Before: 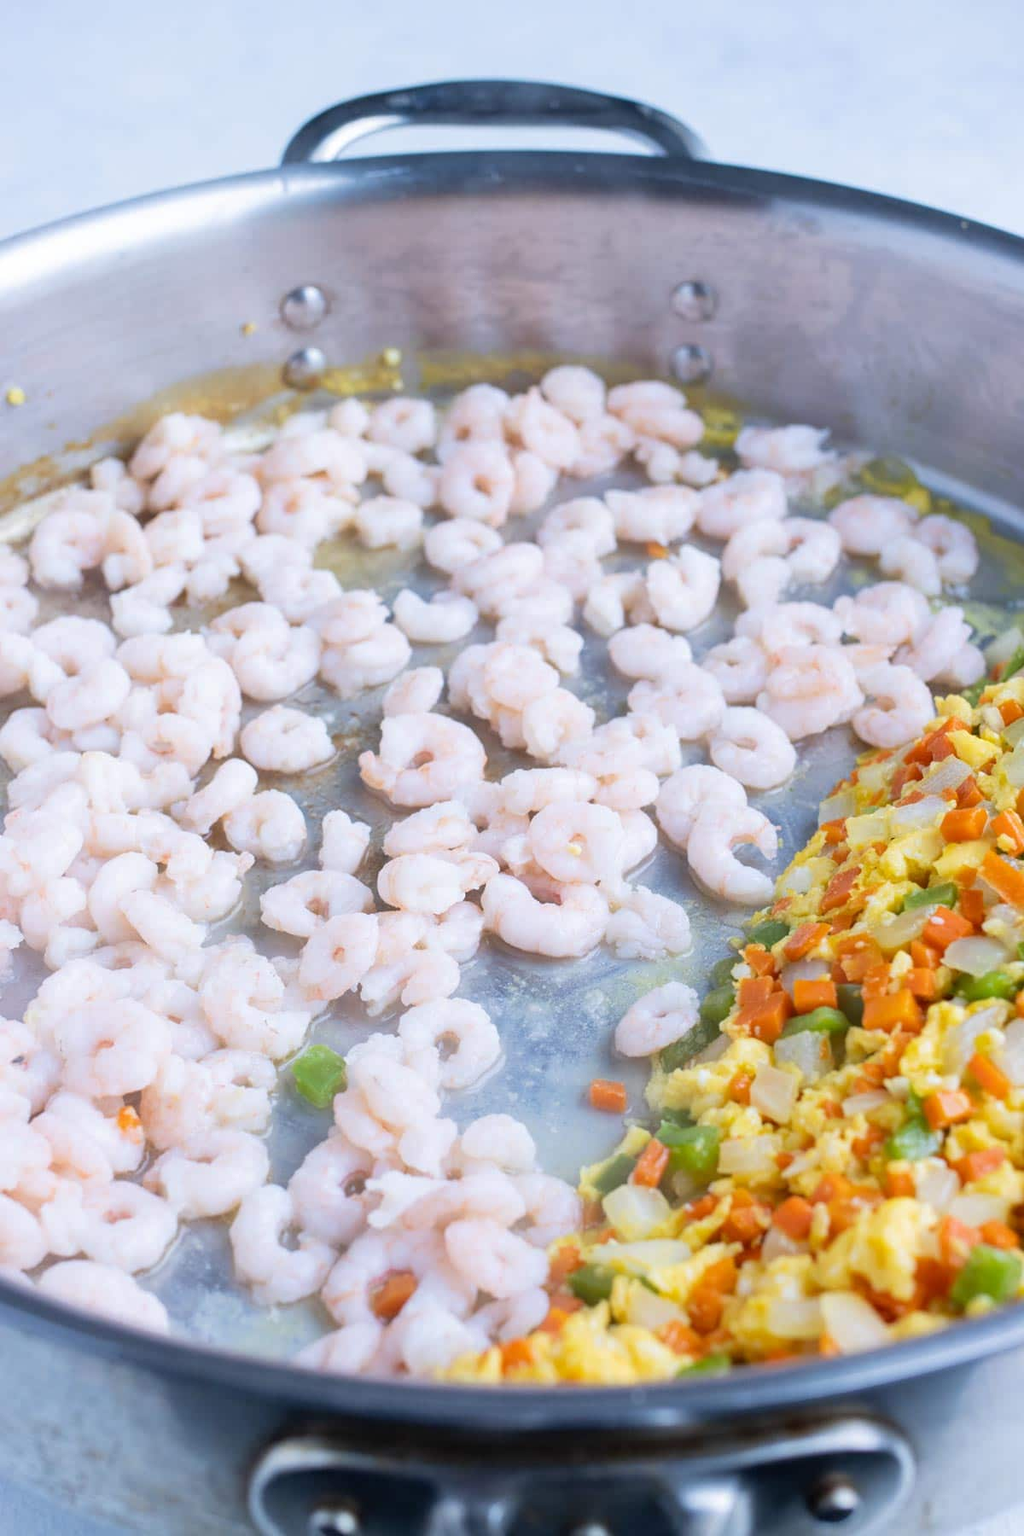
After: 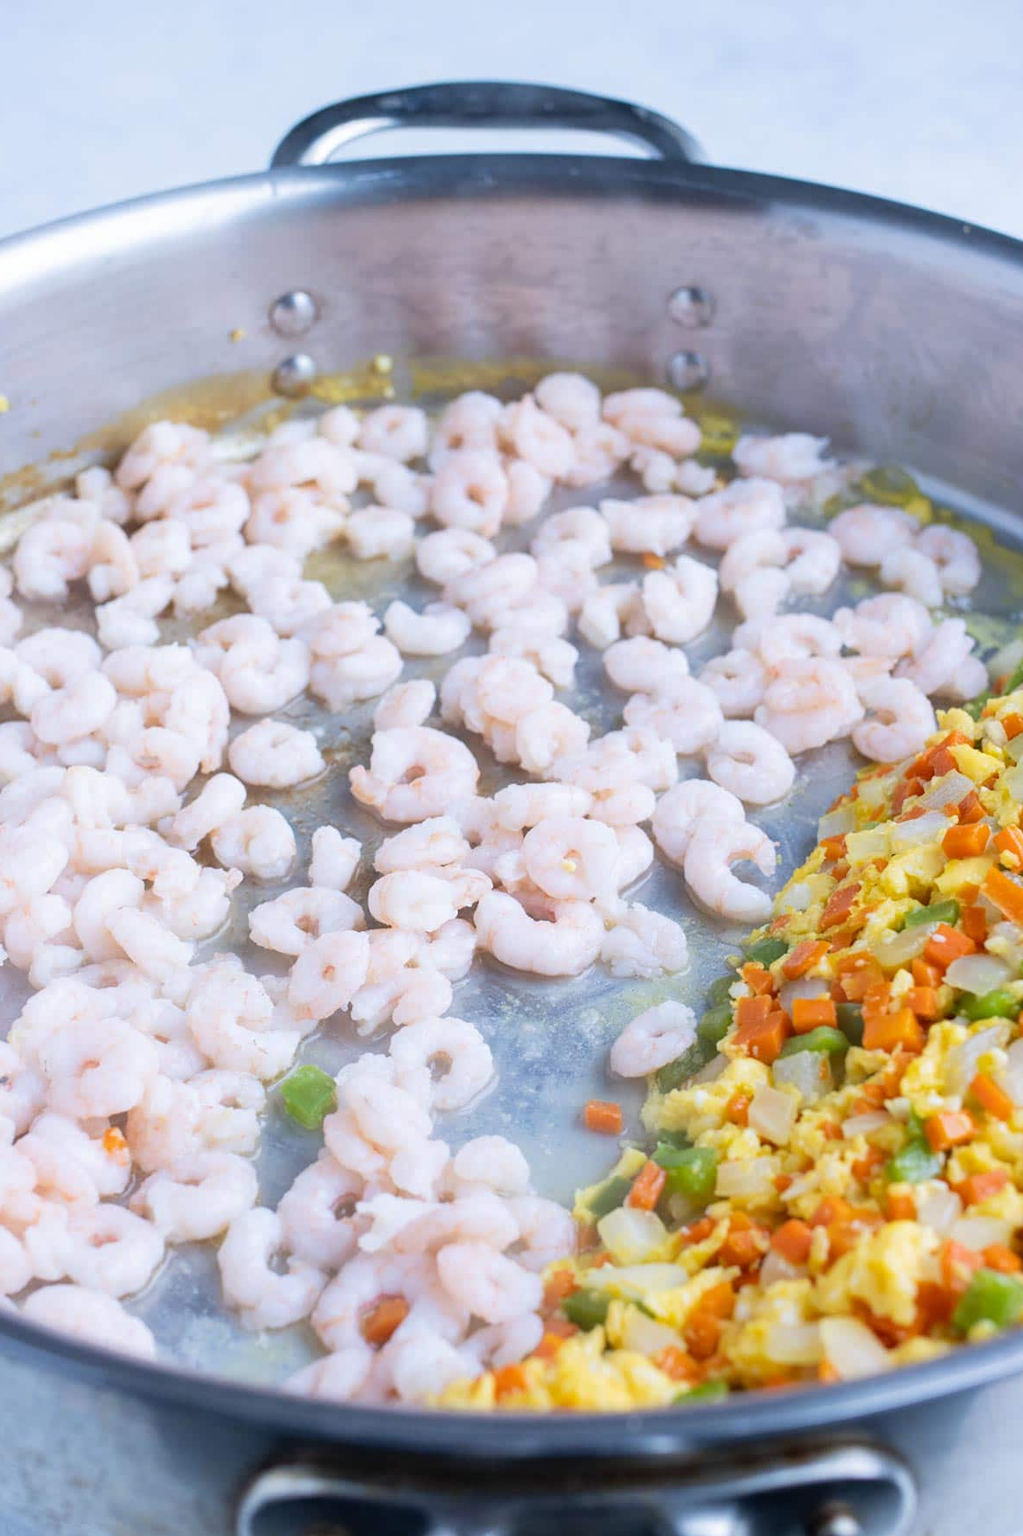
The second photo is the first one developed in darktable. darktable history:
crop: left 1.633%, right 0.271%, bottom 1.843%
